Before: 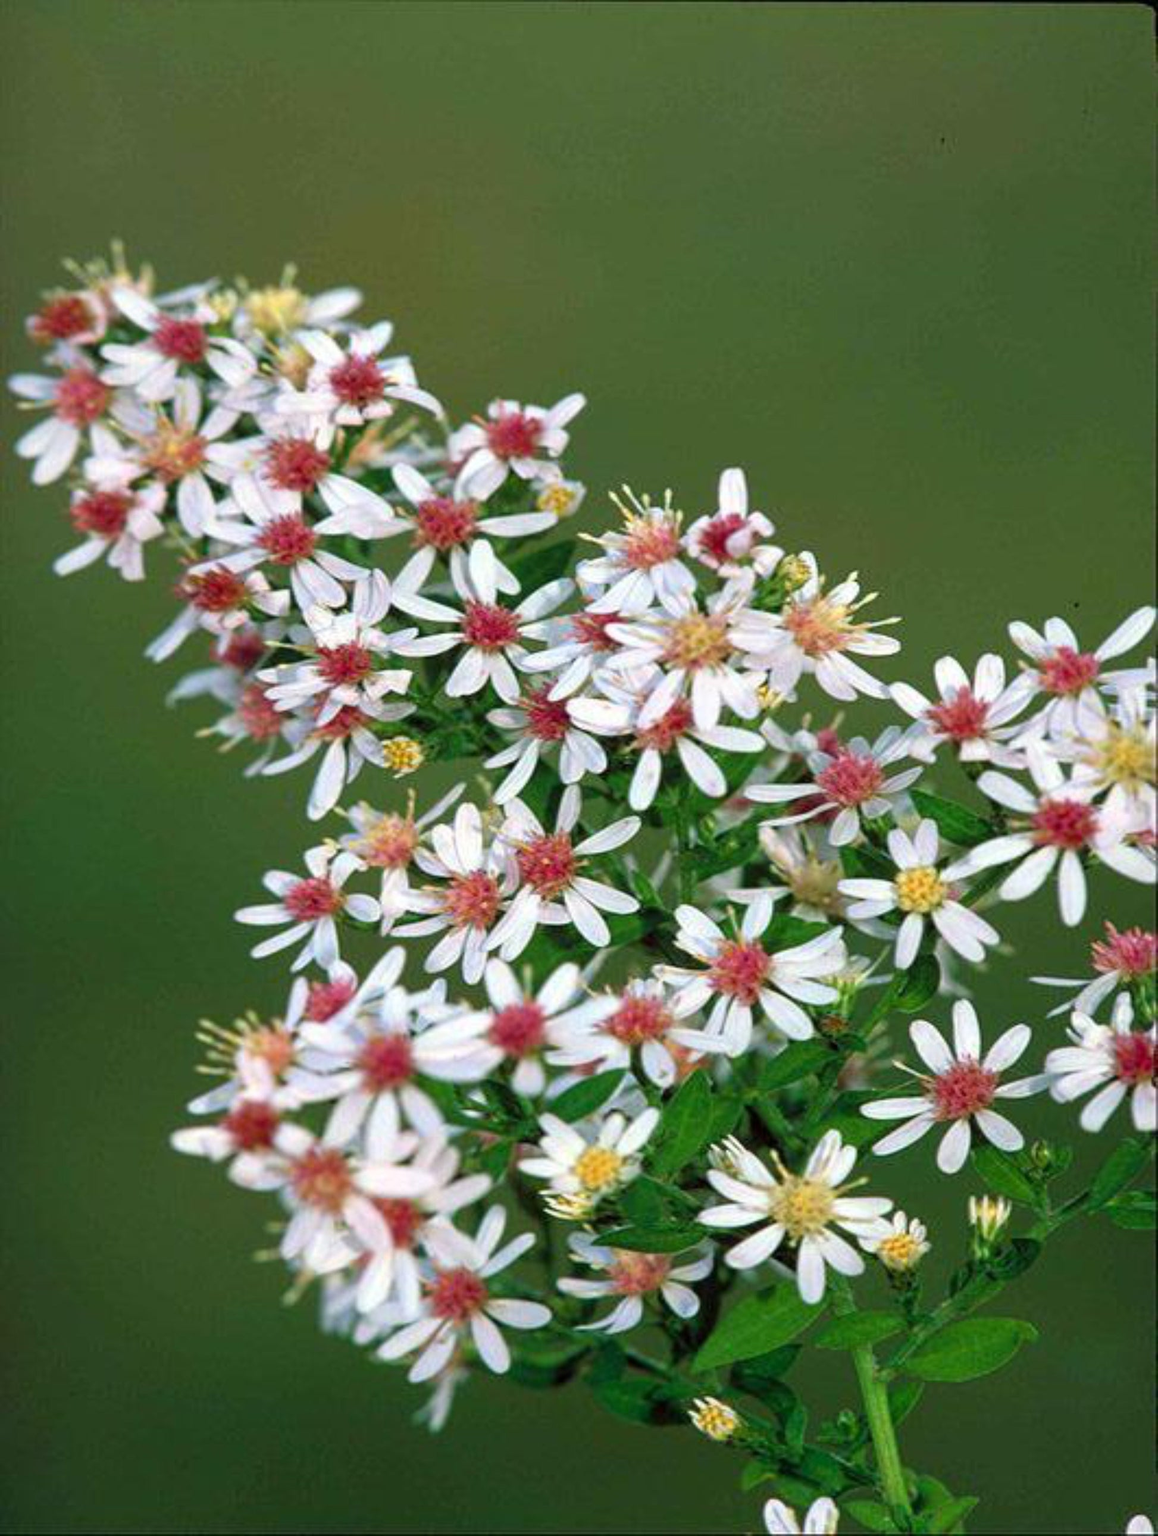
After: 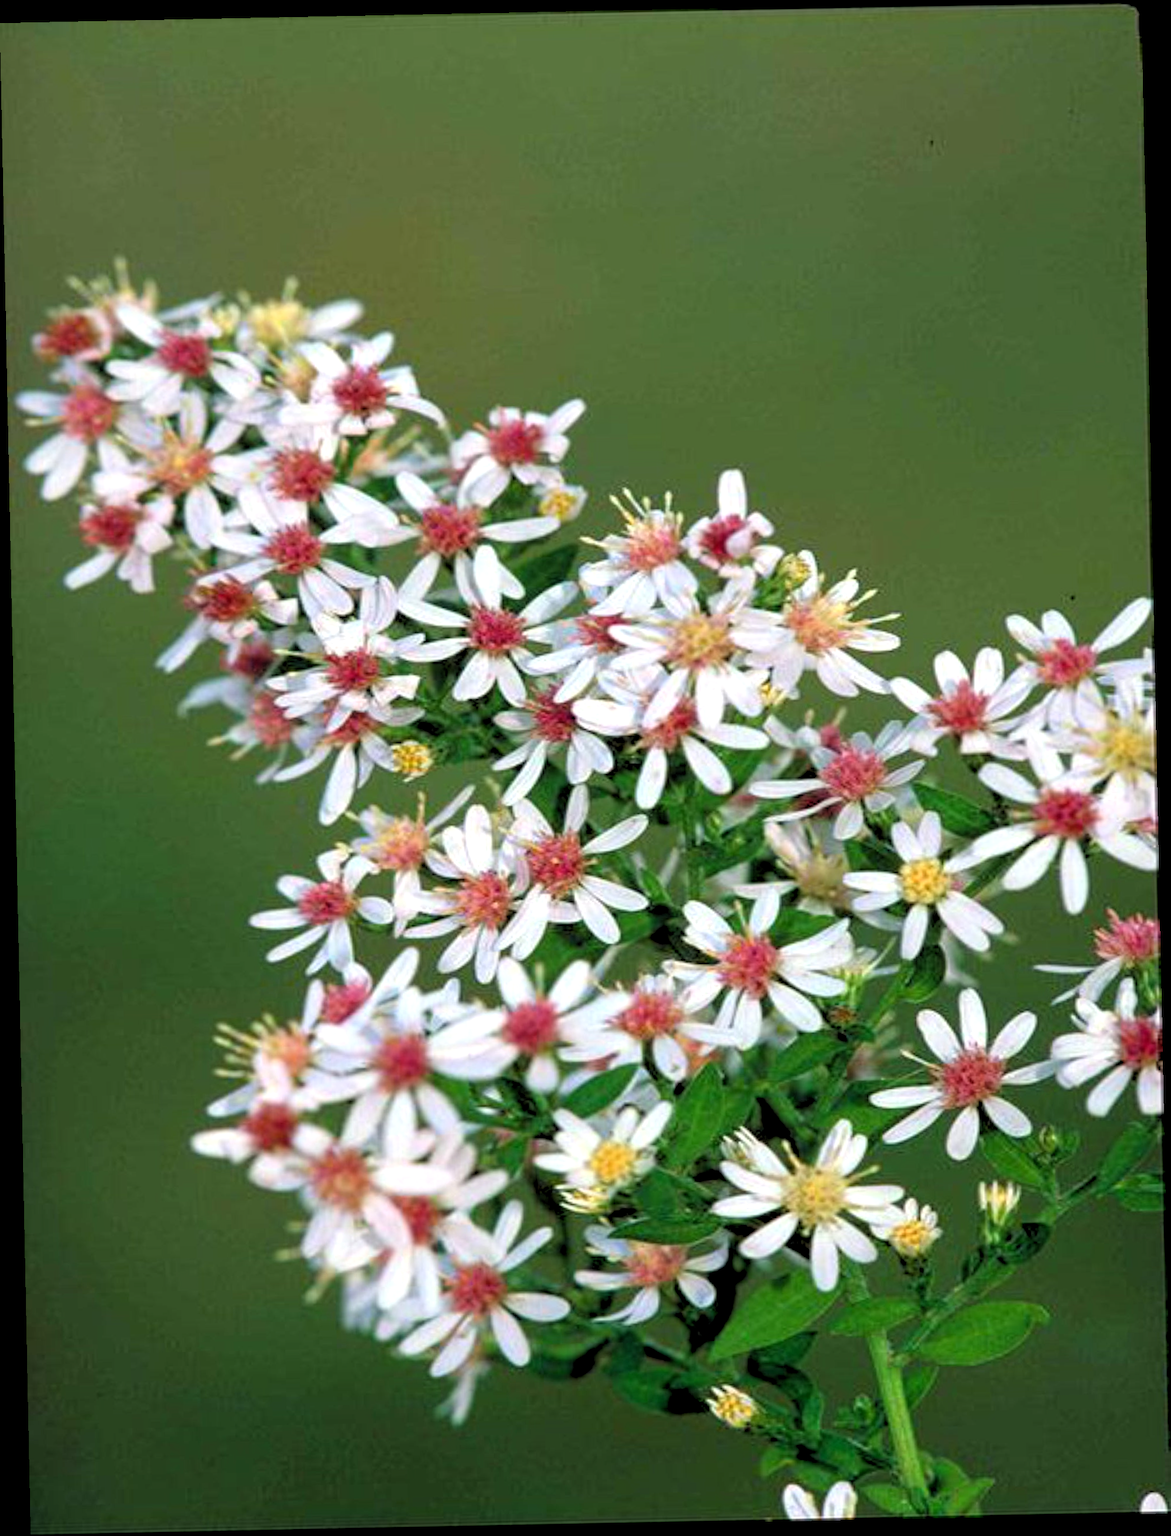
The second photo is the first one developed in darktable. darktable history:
rotate and perspective: rotation -1.17°, automatic cropping off
rgb levels: levels [[0.013, 0.434, 0.89], [0, 0.5, 1], [0, 0.5, 1]]
